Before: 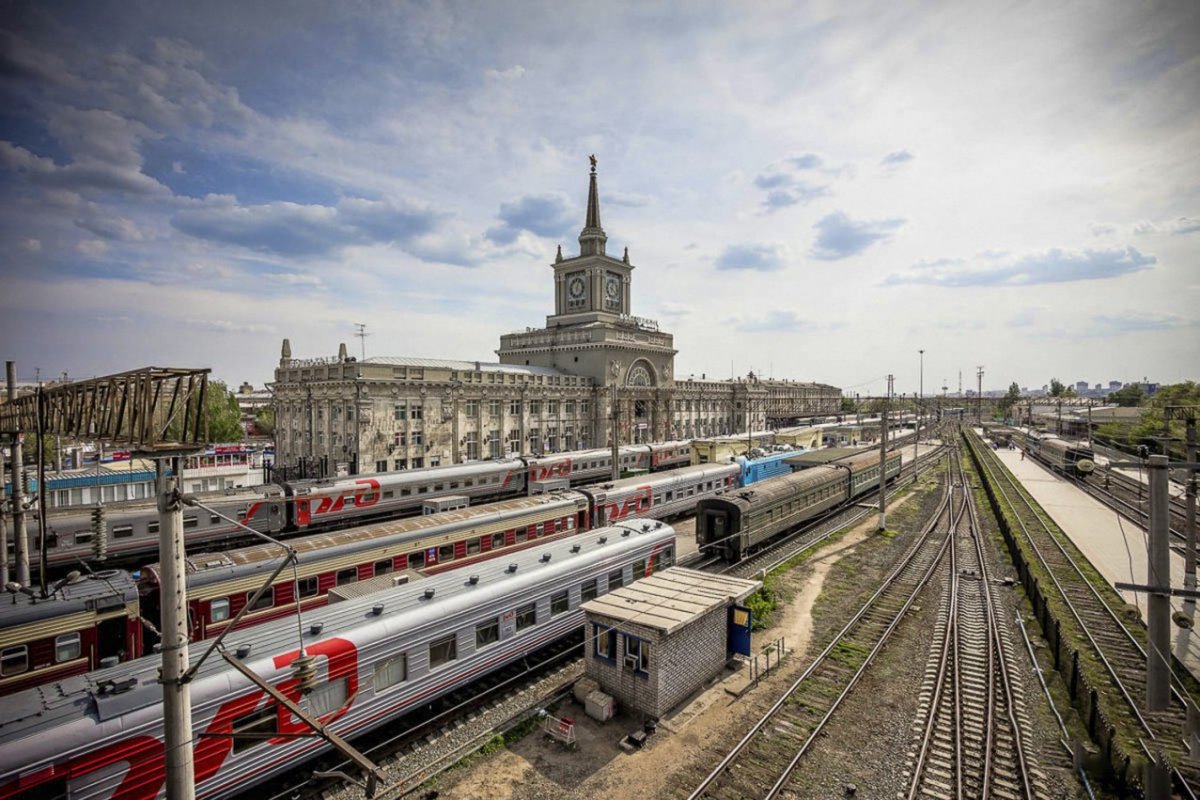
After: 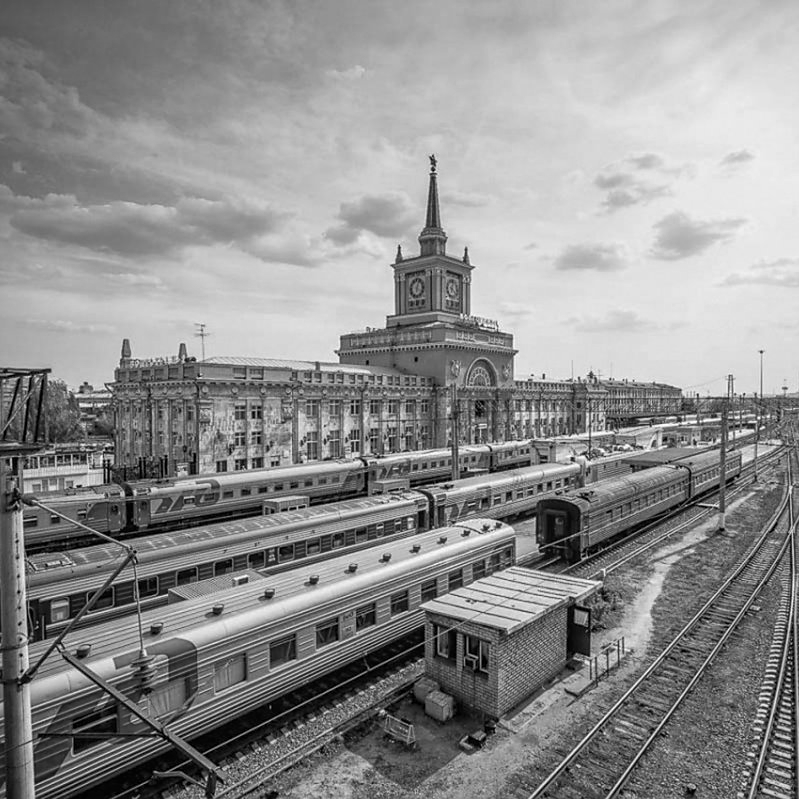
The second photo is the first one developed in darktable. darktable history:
crop and rotate: left 13.409%, right 19.924%
local contrast: detail 110%
sharpen: radius 1.458, amount 0.398, threshold 1.271
monochrome: on, module defaults
